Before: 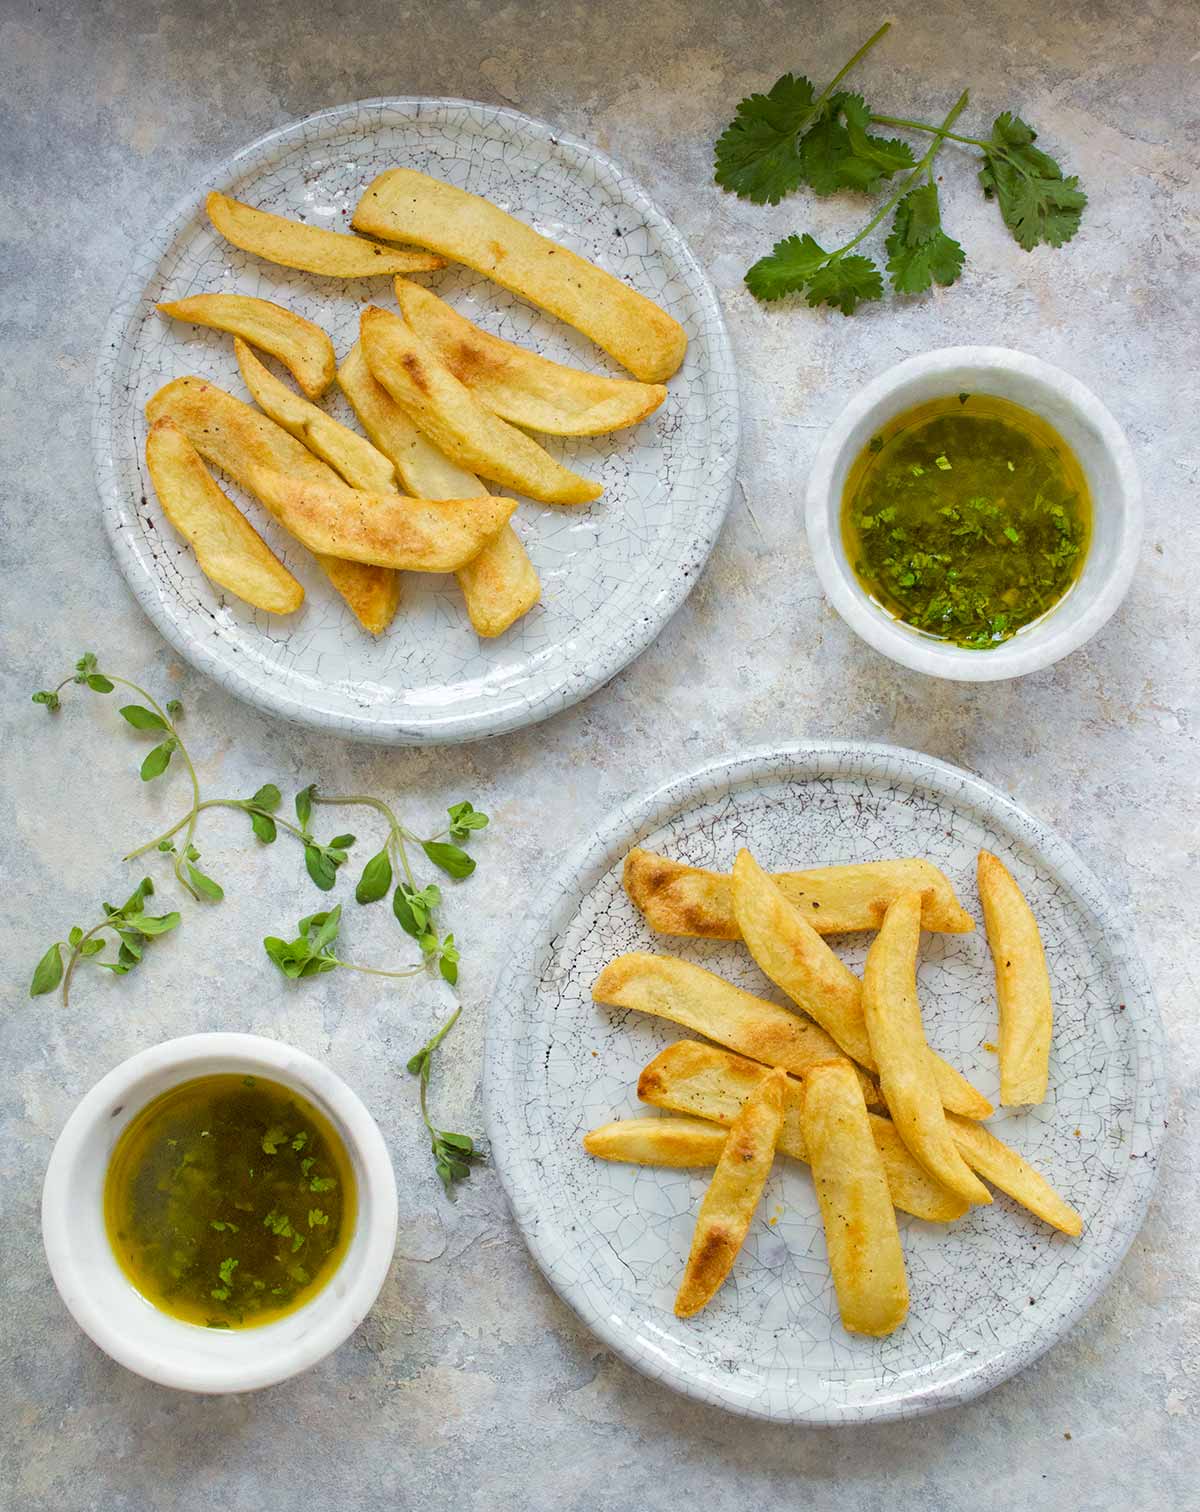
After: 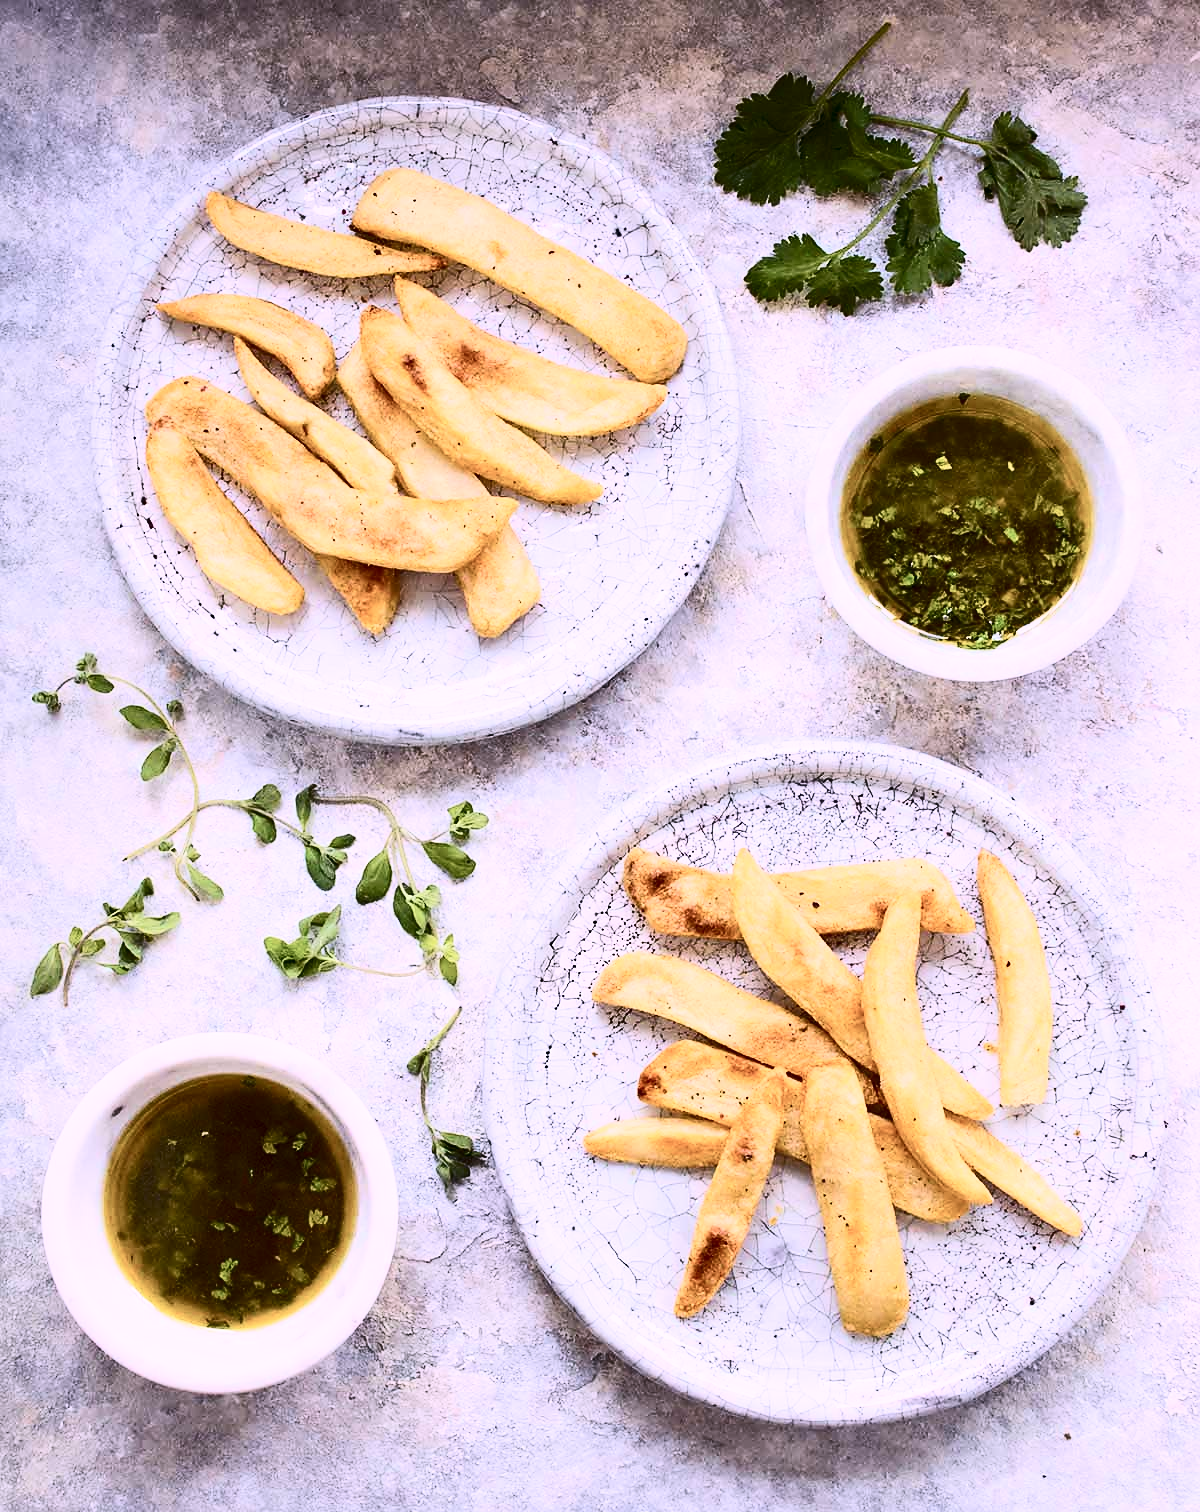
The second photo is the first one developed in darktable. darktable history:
contrast brightness saturation: contrast 0.504, saturation -0.103
sharpen: radius 1.576, amount 0.376, threshold 1.249
color calibration: output R [1.107, -0.012, -0.003, 0], output B [0, 0, 1.308, 0], illuminant same as pipeline (D50), adaptation XYZ, x 0.345, y 0.359, temperature 5004.99 K
